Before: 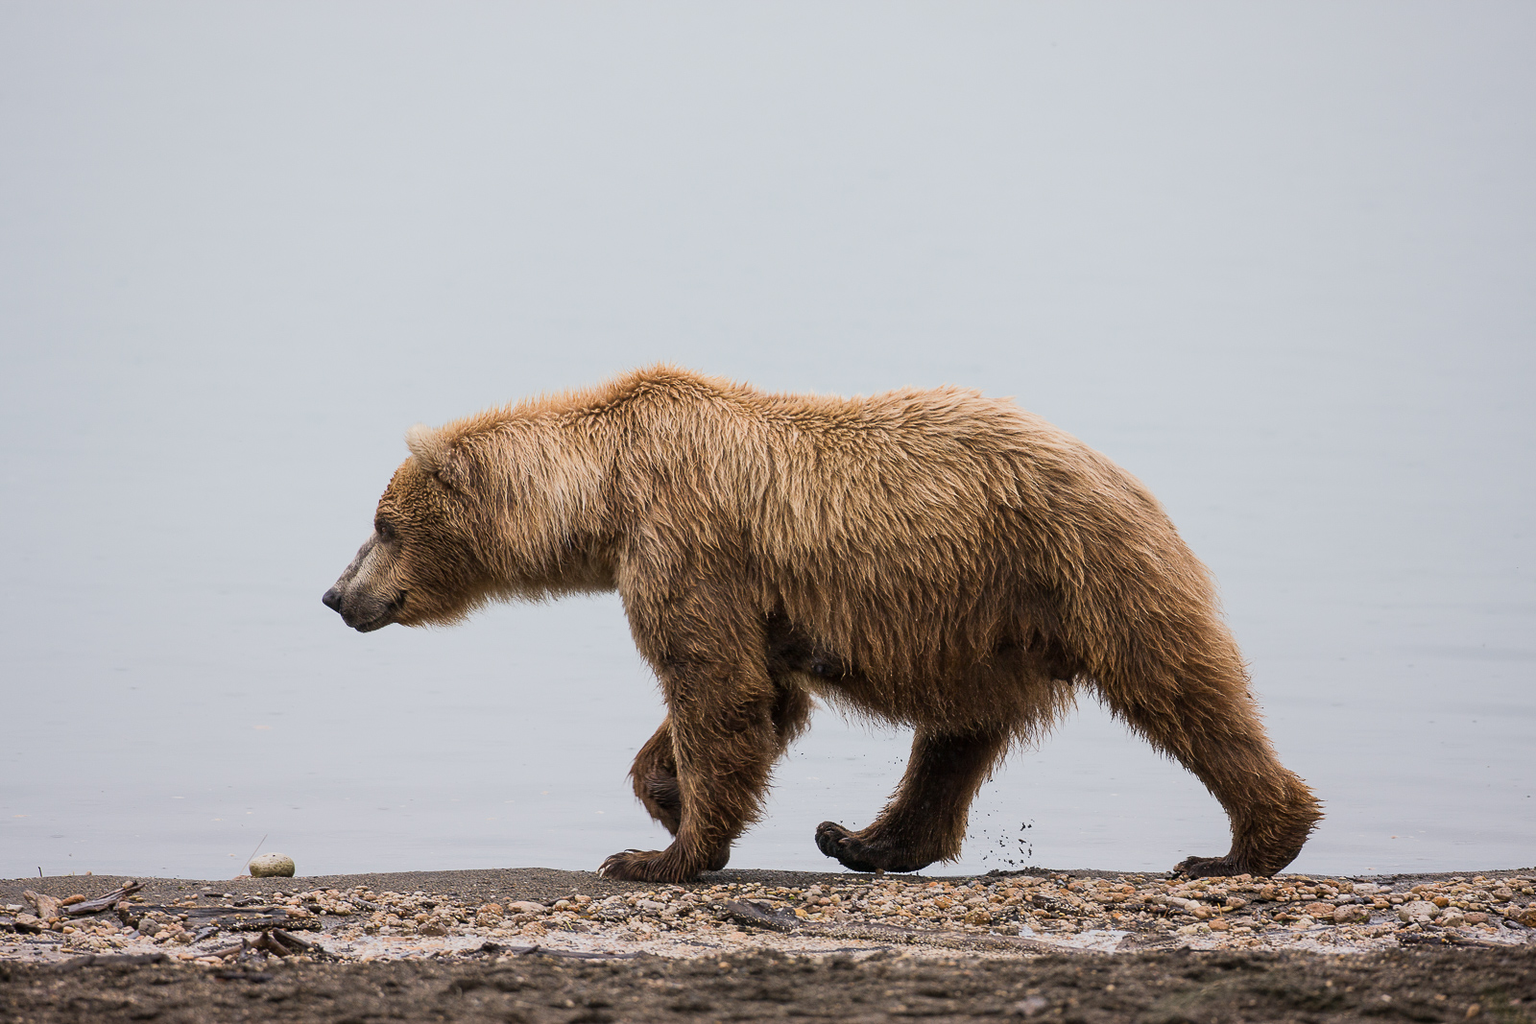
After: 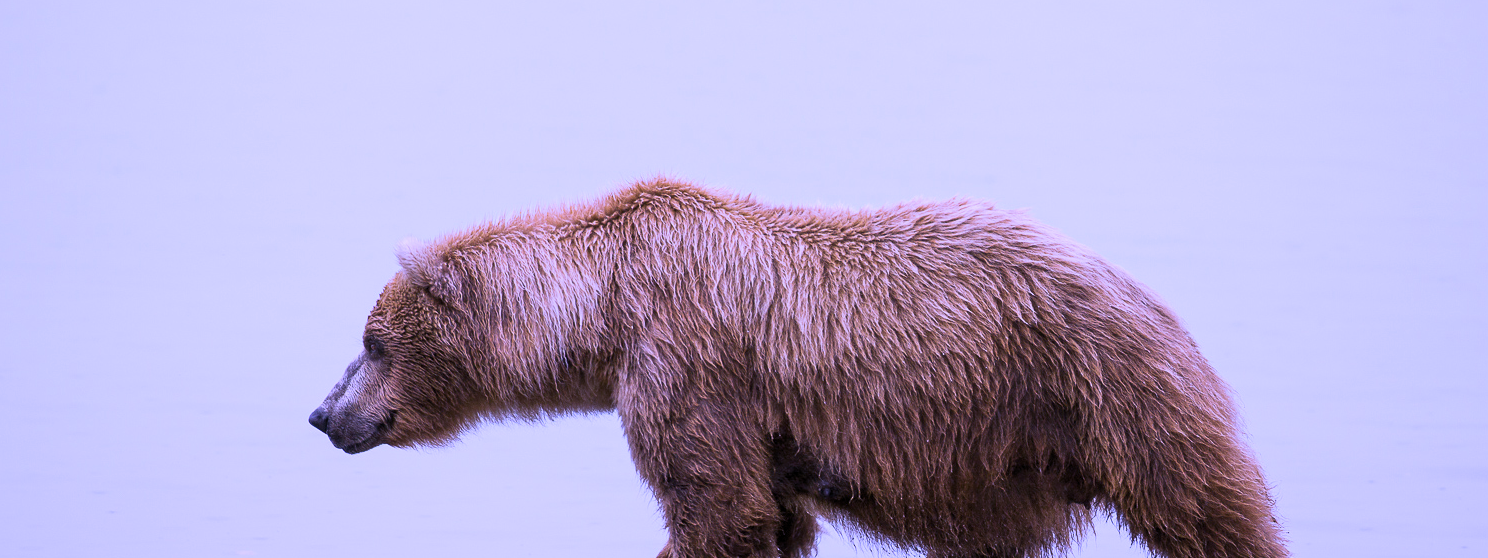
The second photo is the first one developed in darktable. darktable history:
velvia: on, module defaults
white balance: red 0.98, blue 1.61
crop: left 1.744%, top 19.225%, right 5.069%, bottom 28.357%
levels: levels [0.016, 0.5, 0.996]
